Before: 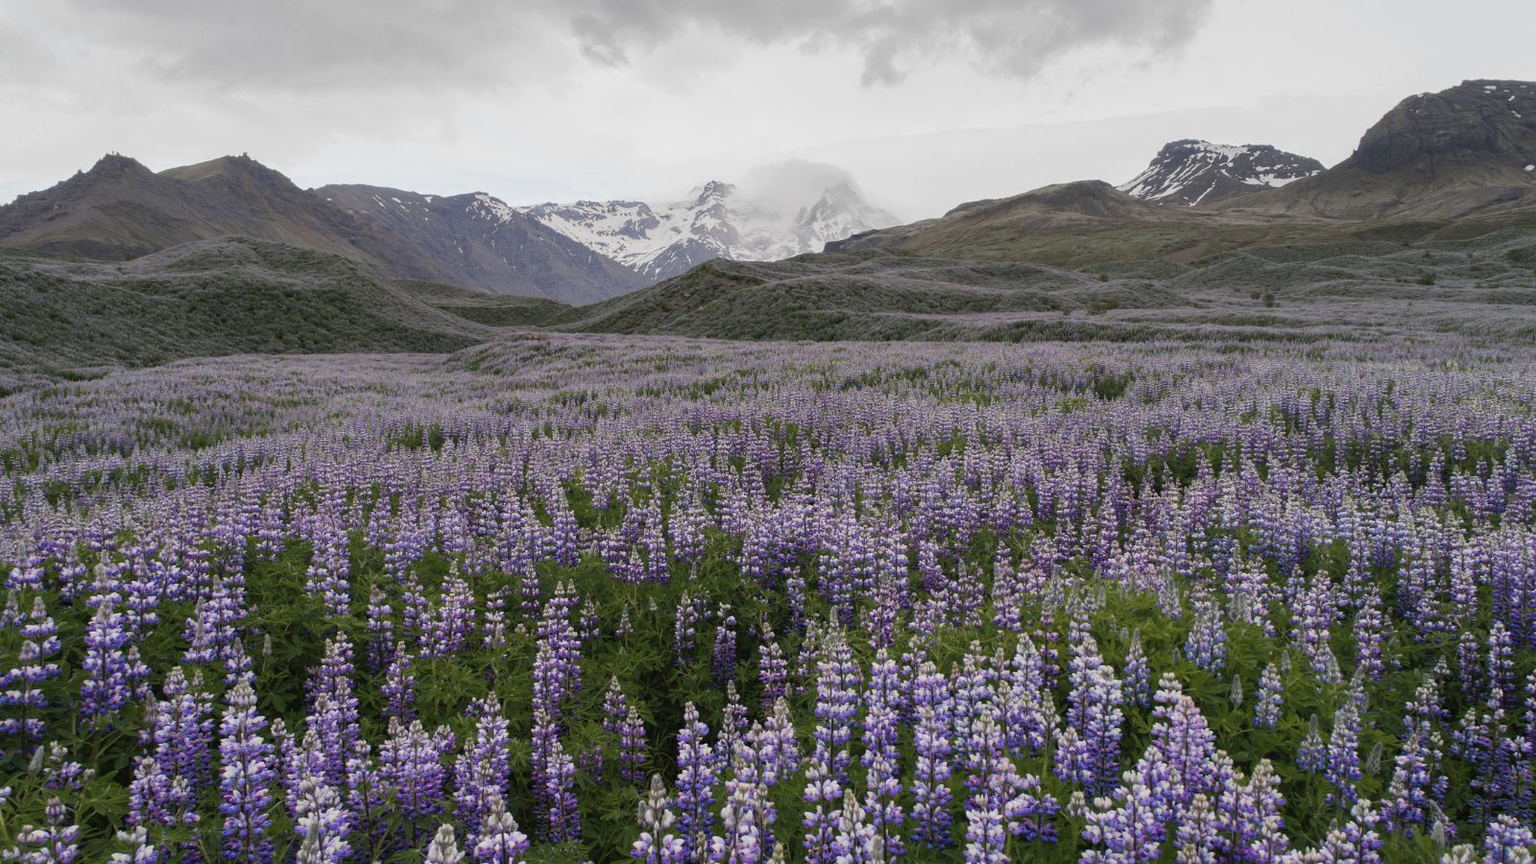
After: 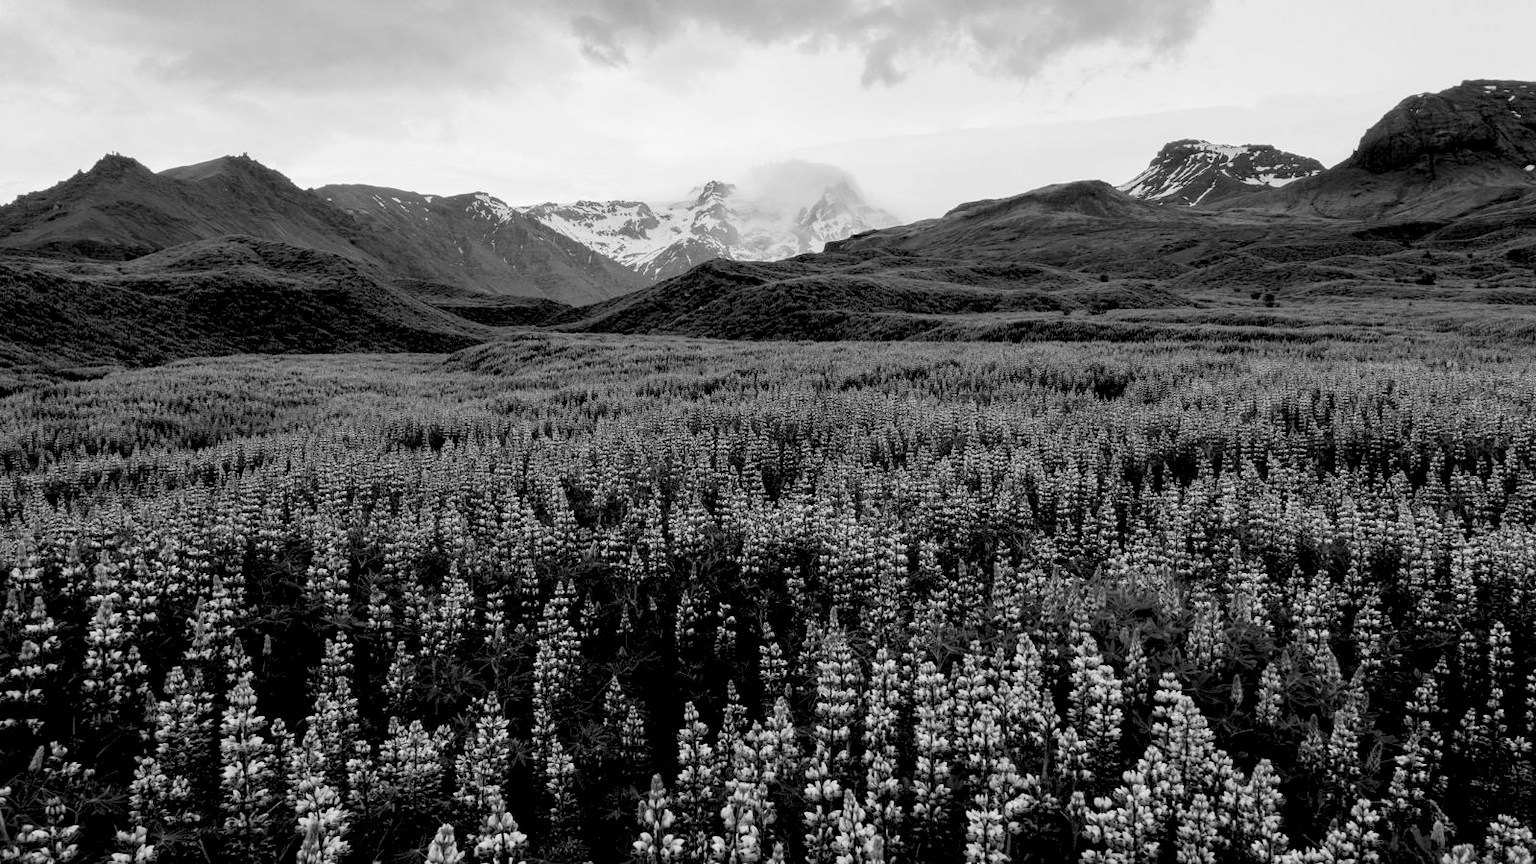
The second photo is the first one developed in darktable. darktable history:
color balance rgb: shadows lift › luminance -9.41%, highlights gain › luminance 17.6%, global offset › luminance -1.45%, perceptual saturation grading › highlights -17.77%, perceptual saturation grading › mid-tones 33.1%, perceptual saturation grading › shadows 50.52%, global vibrance 24.22%
rgb levels: levels [[0.034, 0.472, 0.904], [0, 0.5, 1], [0, 0.5, 1]]
monochrome: a 14.95, b -89.96
